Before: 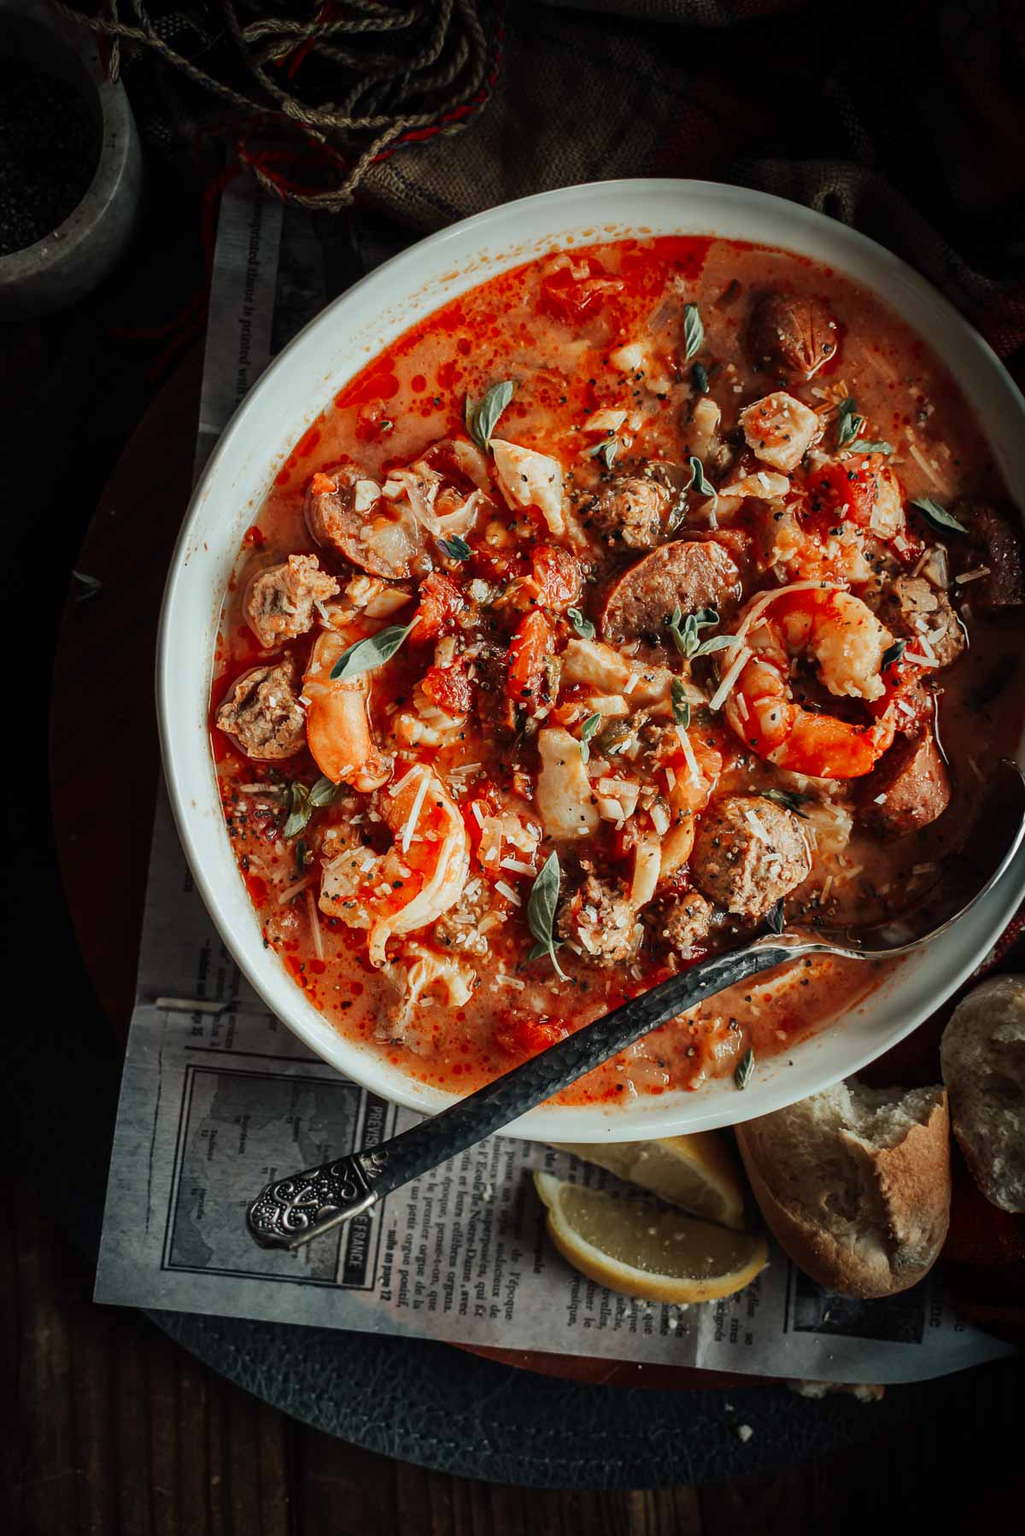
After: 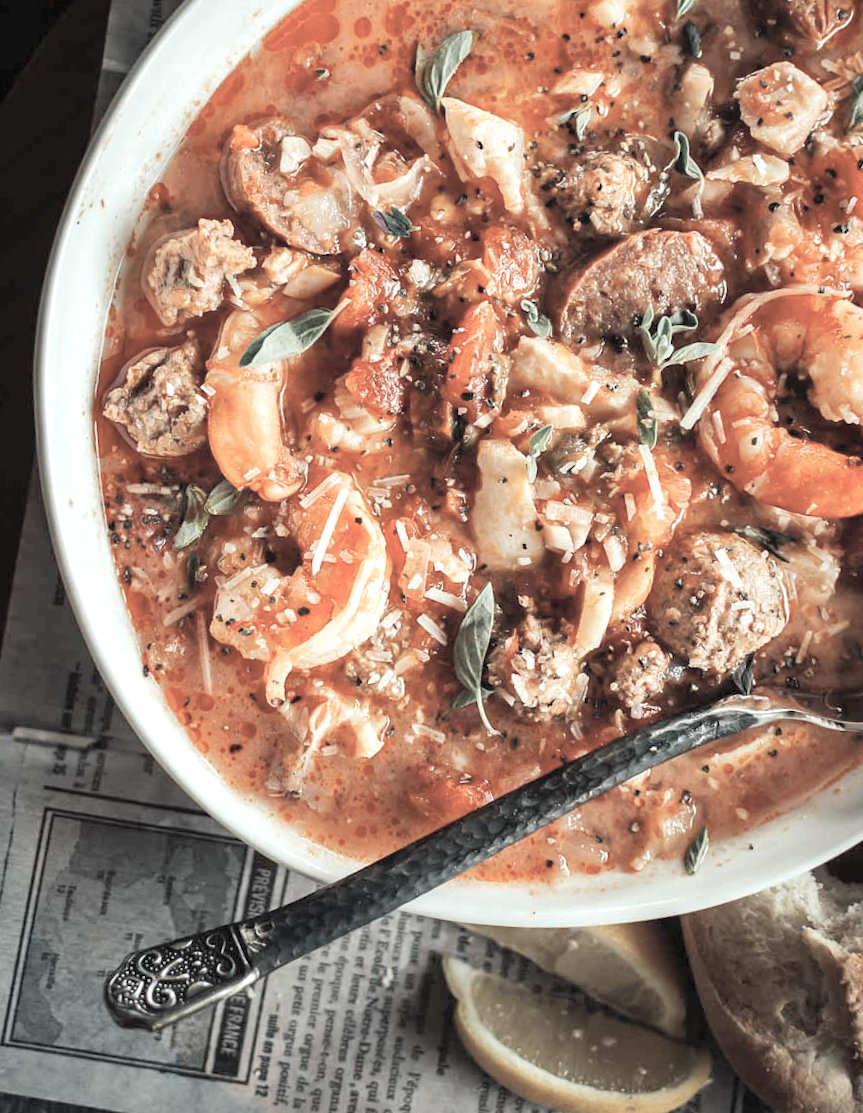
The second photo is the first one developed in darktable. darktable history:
exposure: exposure 0.602 EV, compensate highlight preservation false
crop and rotate: angle -3.35°, left 9.722%, top 20.876%, right 12.135%, bottom 11.861%
contrast brightness saturation: brightness 0.186, saturation -0.486
